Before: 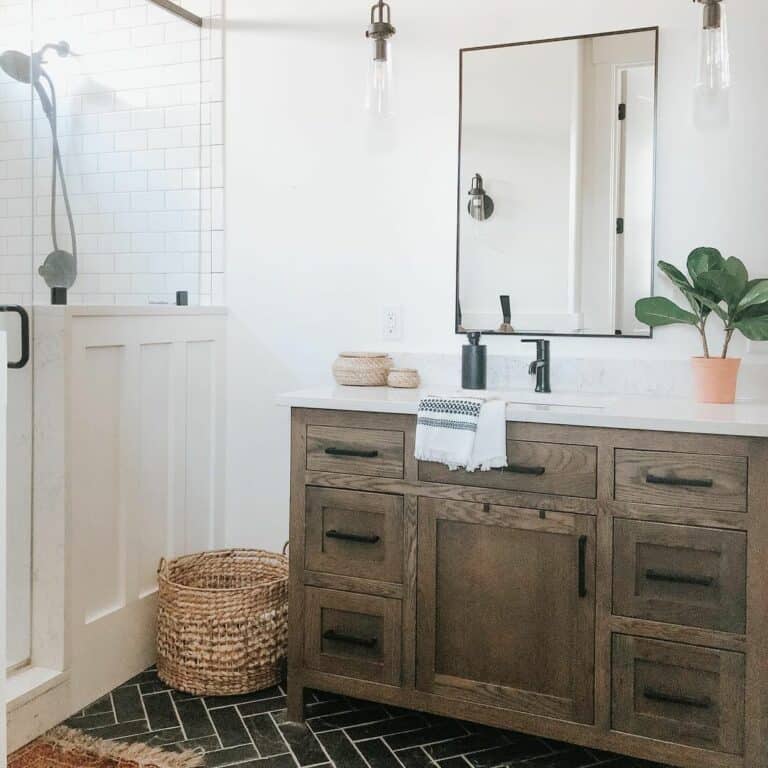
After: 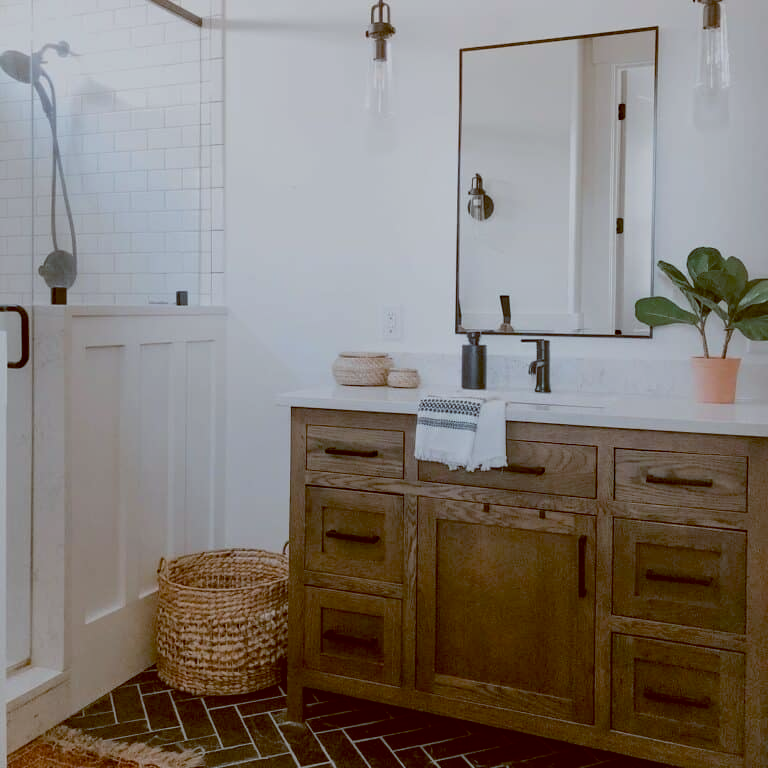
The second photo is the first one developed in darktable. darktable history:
haze removal: strength 0.29, distance 0.25, compatibility mode true, adaptive false
color balance: lift [1, 1.015, 1.004, 0.985], gamma [1, 0.958, 0.971, 1.042], gain [1, 0.956, 0.977, 1.044]
exposure: black level correction 0, exposure -0.766 EV, compensate highlight preservation false
